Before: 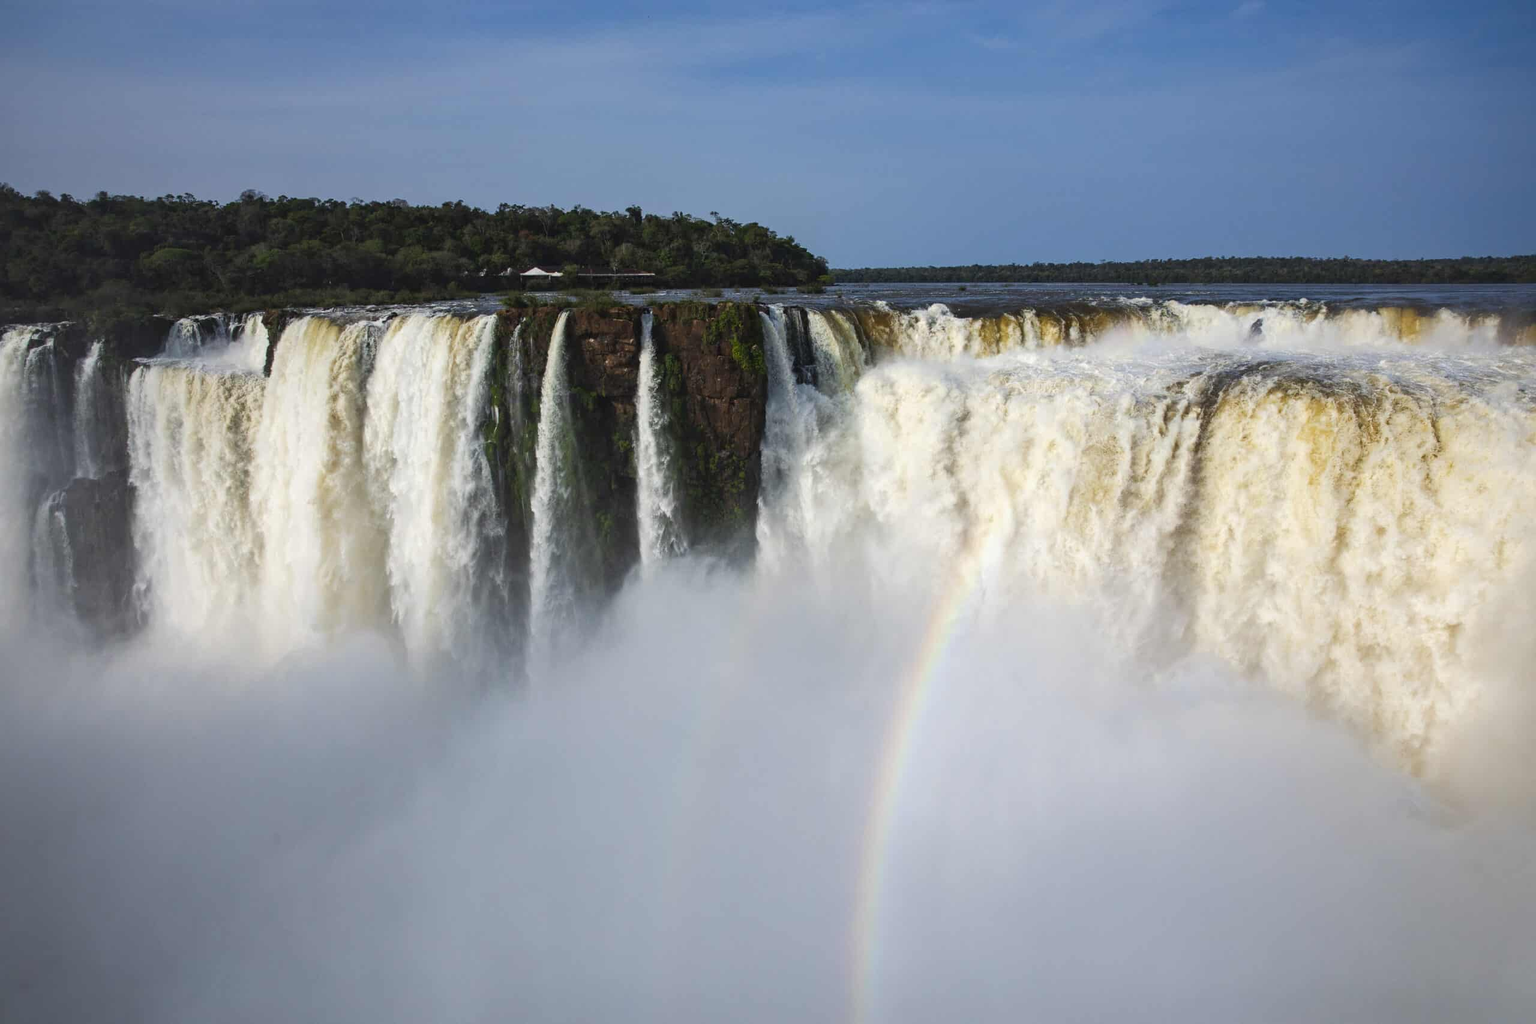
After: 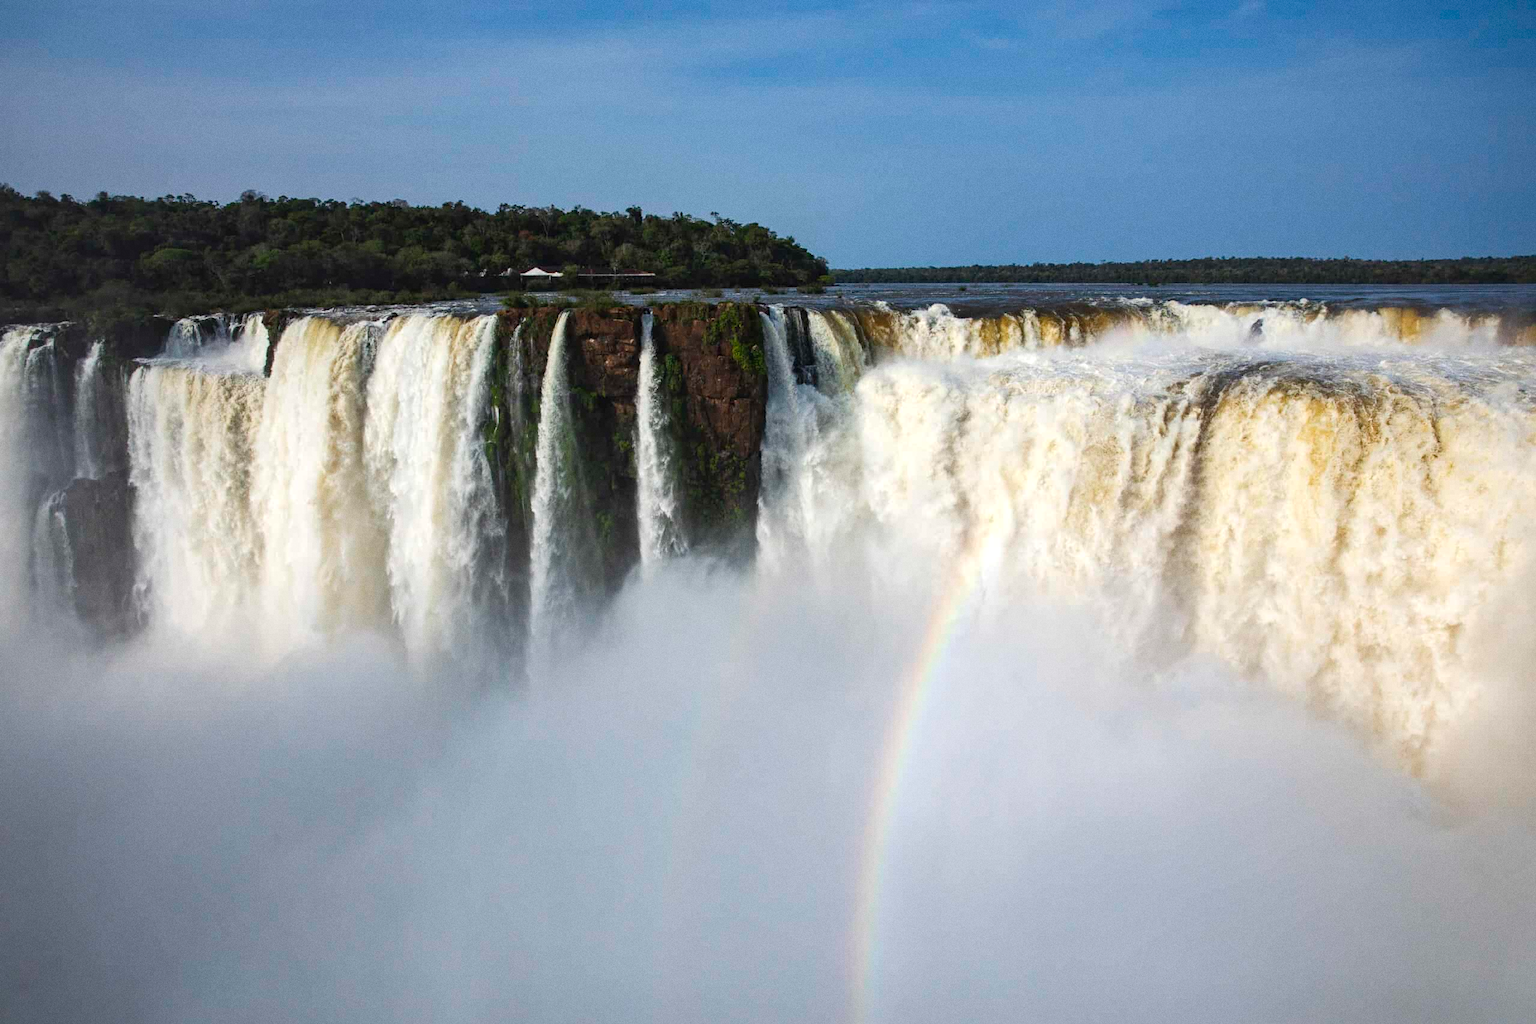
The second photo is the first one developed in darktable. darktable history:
levels: levels [0, 0.476, 0.951]
grain: coarseness 0.09 ISO
